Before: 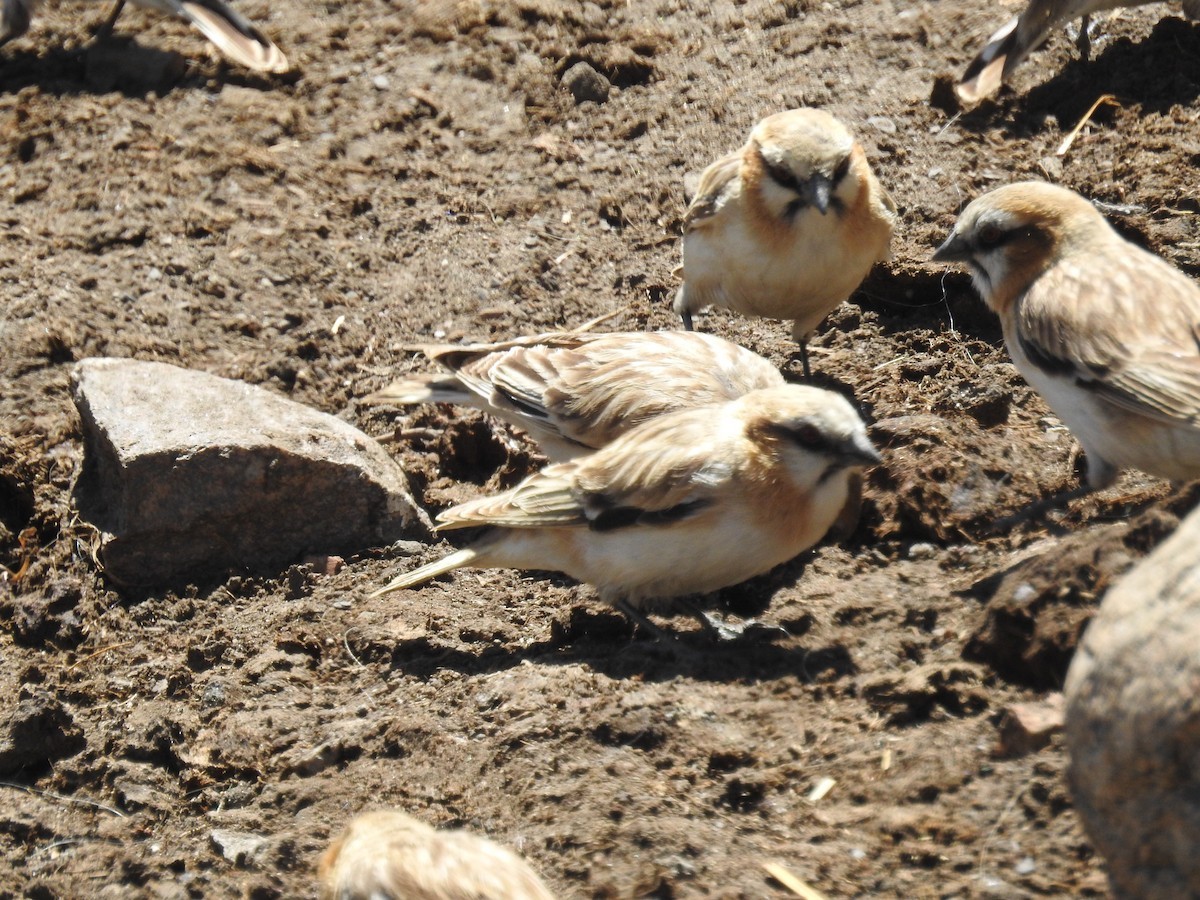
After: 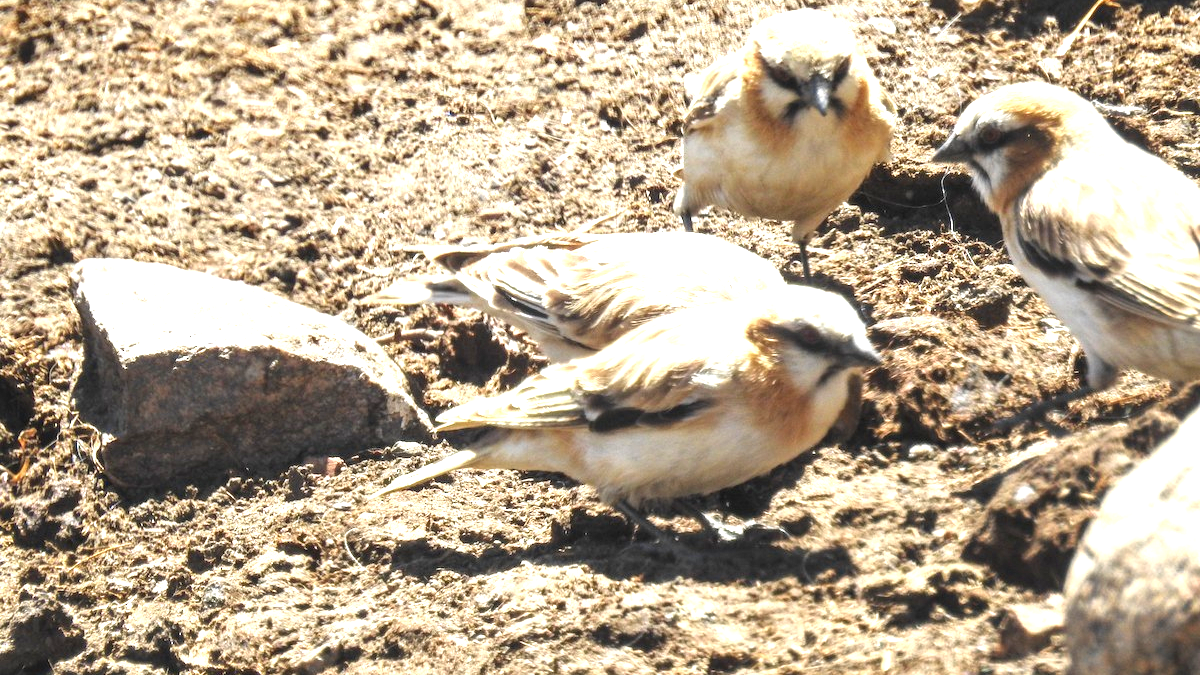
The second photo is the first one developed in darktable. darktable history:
color zones: curves: ch0 [(0.254, 0.492) (0.724, 0.62)]; ch1 [(0.25, 0.528) (0.719, 0.796)]; ch2 [(0, 0.472) (0.25, 0.5) (0.73, 0.184)]
crop: top 11.046%, bottom 13.87%
exposure: black level correction 0, exposure 1.279 EV, compensate highlight preservation false
local contrast: on, module defaults
